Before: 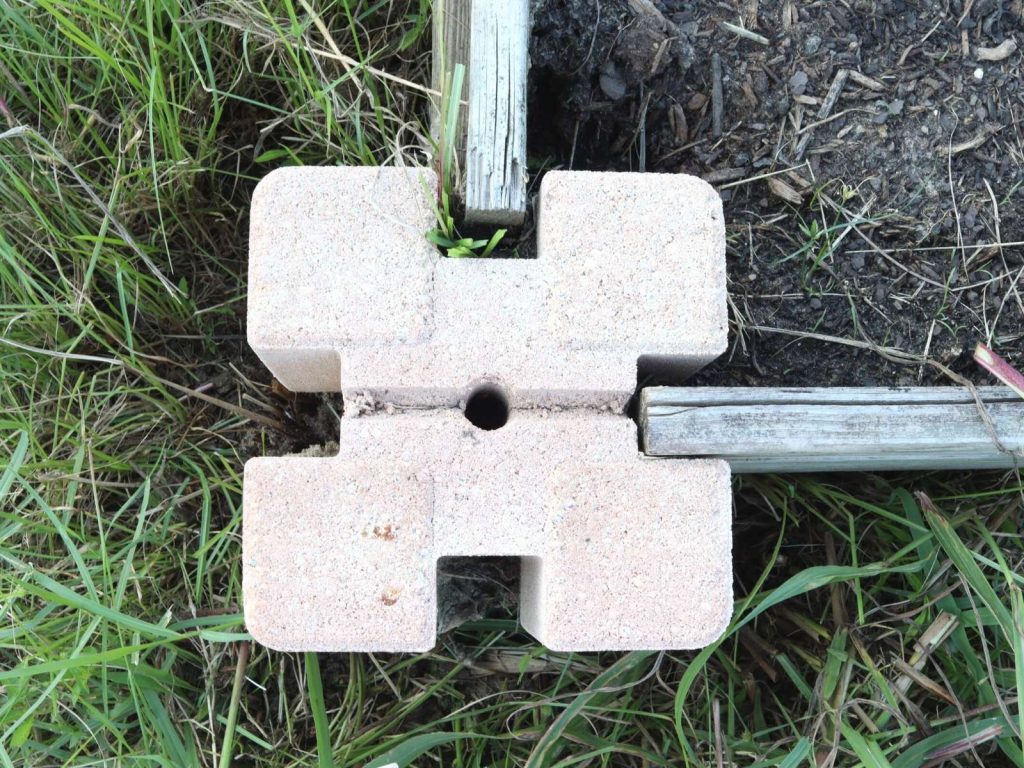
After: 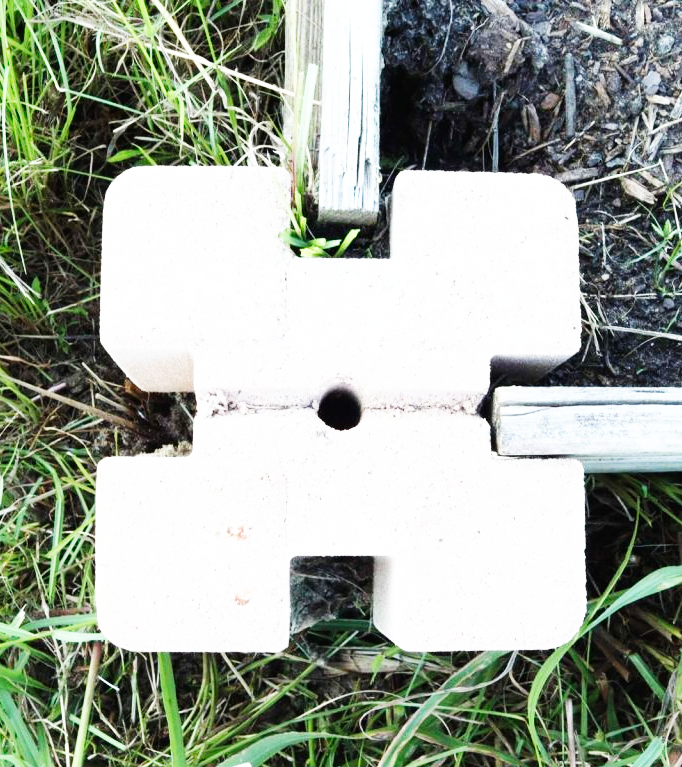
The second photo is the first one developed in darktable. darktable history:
crop and rotate: left 14.385%, right 18.948%
base curve: curves: ch0 [(0, 0) (0.007, 0.004) (0.027, 0.03) (0.046, 0.07) (0.207, 0.54) (0.442, 0.872) (0.673, 0.972) (1, 1)], preserve colors none
